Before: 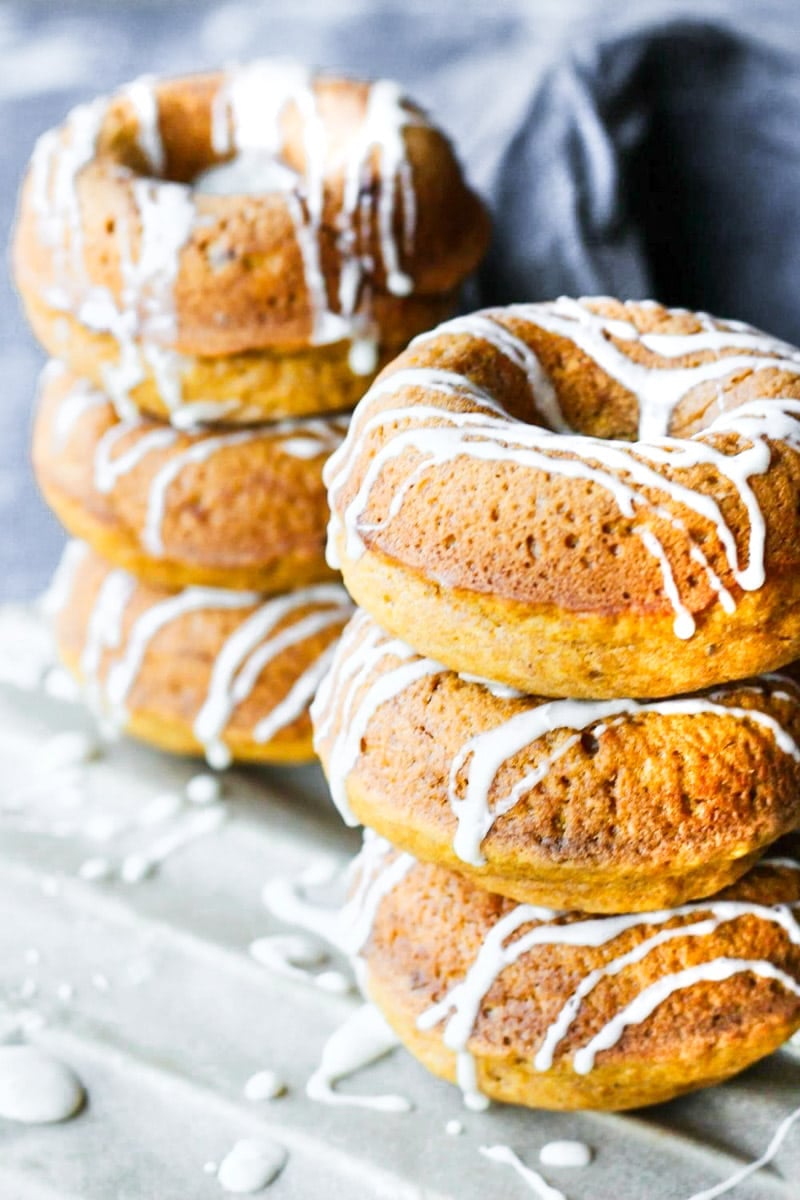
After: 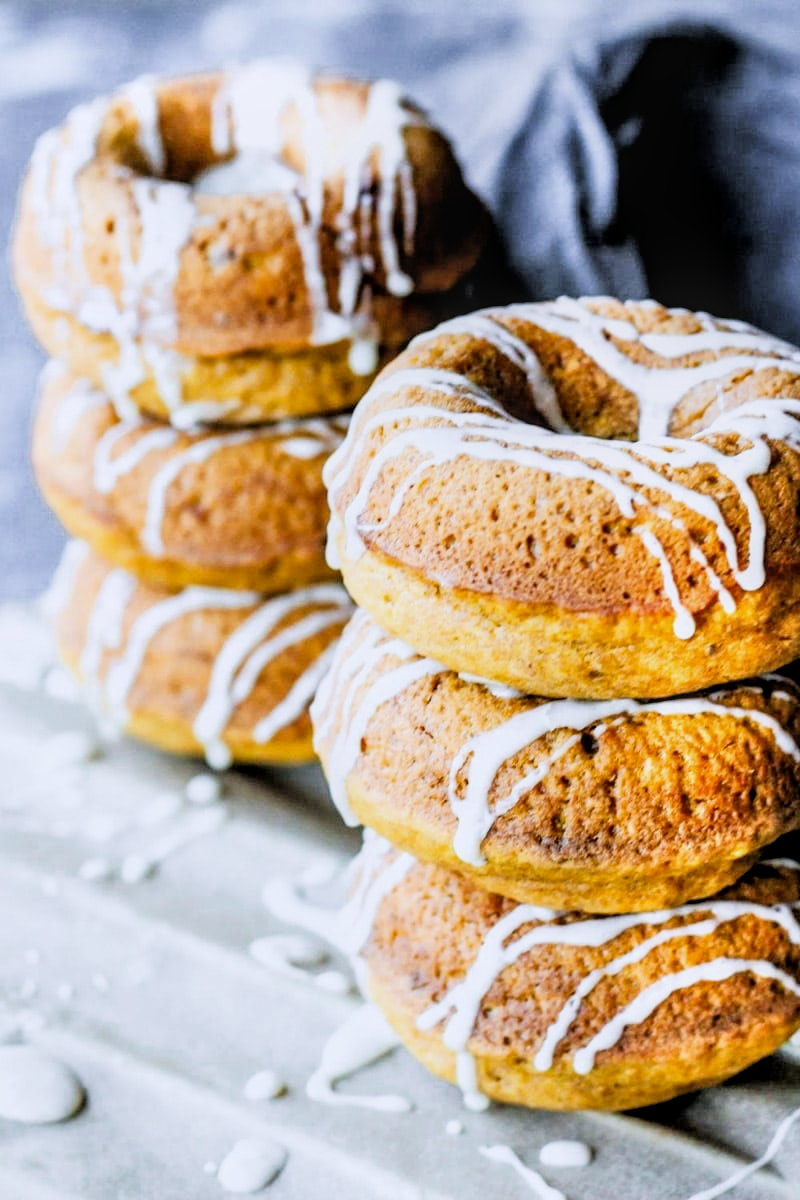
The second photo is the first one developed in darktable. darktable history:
local contrast: on, module defaults
filmic rgb: black relative exposure -3.92 EV, white relative exposure 3.14 EV, hardness 2.87
white balance: red 0.984, blue 1.059
